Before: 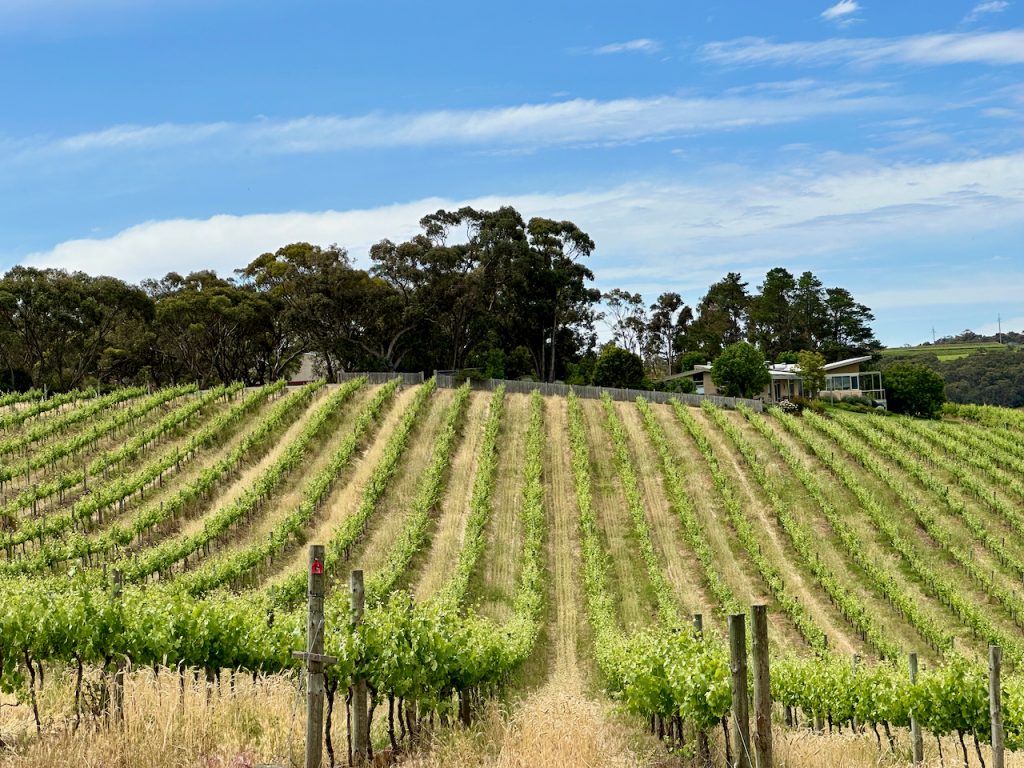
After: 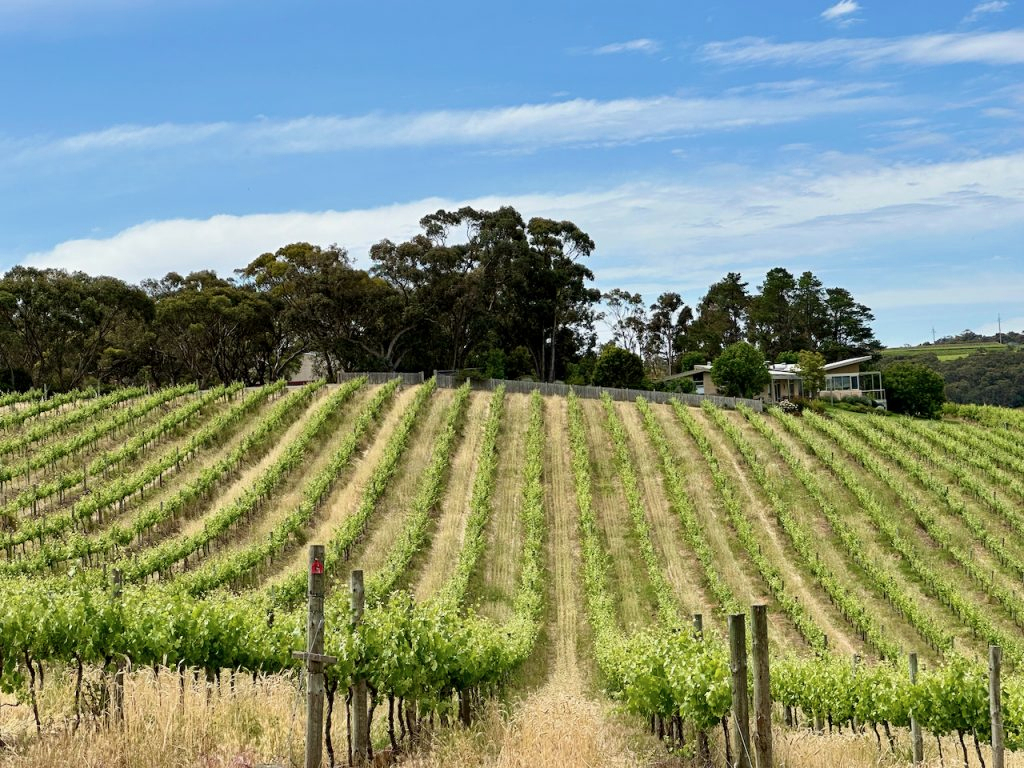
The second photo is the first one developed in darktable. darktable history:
contrast brightness saturation: saturation -0.055
exposure: compensate highlight preservation false
